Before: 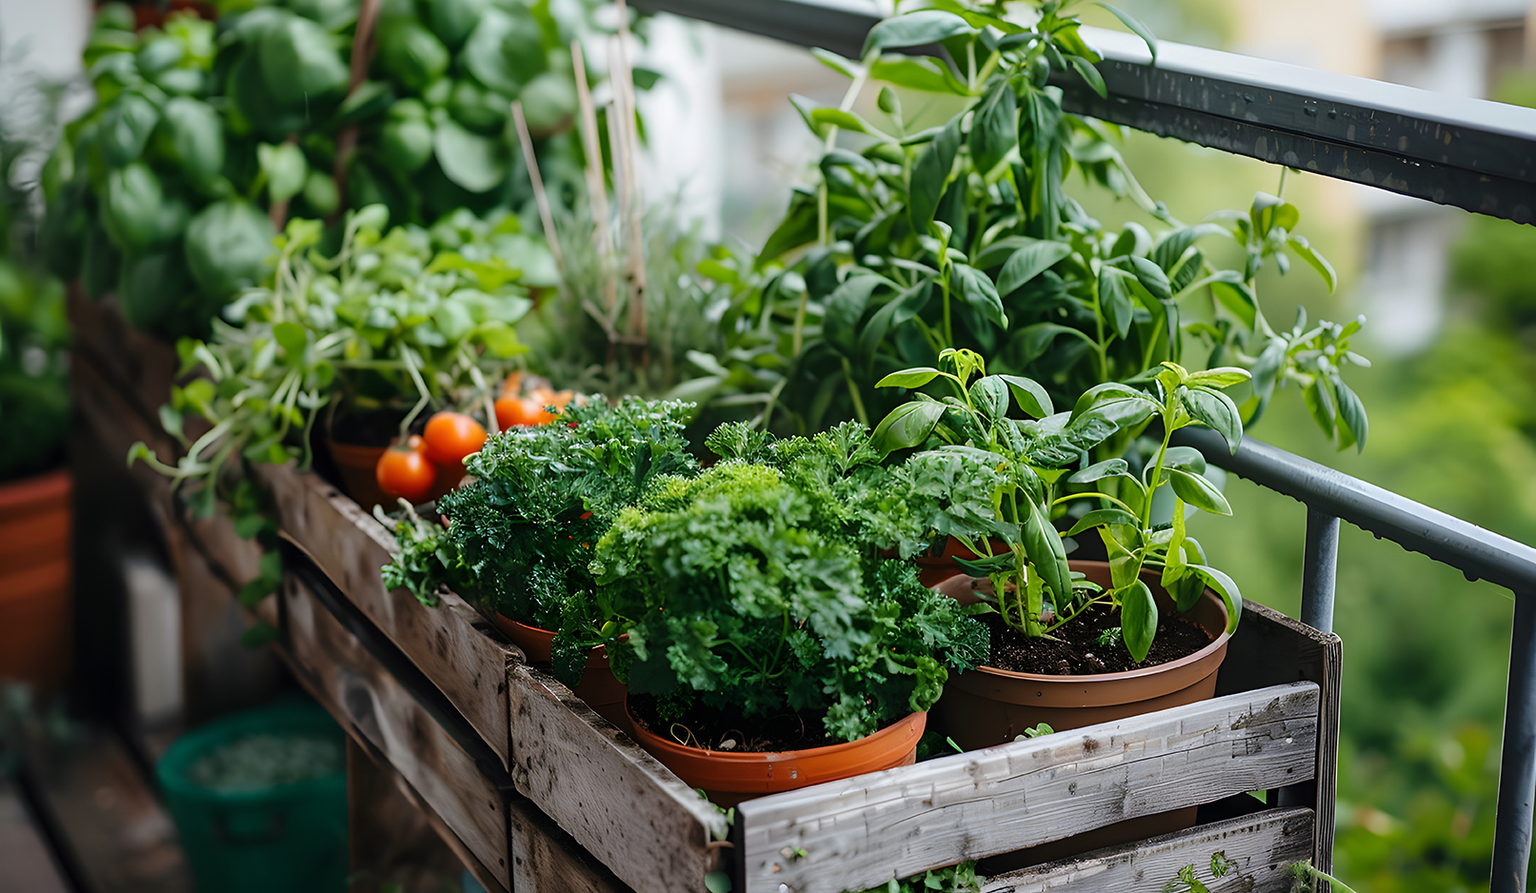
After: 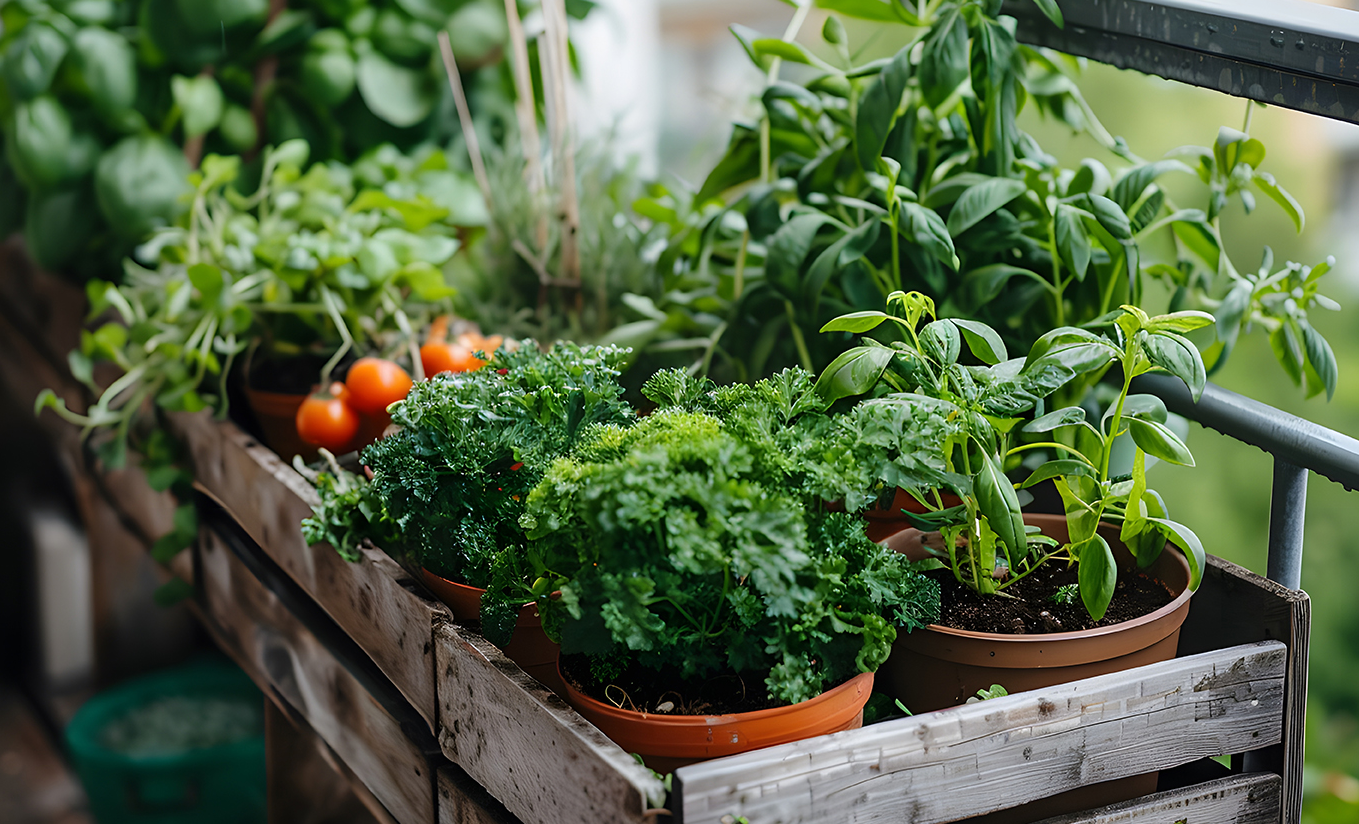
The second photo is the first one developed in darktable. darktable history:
crop: left 6.164%, top 8.007%, right 9.53%, bottom 4.125%
